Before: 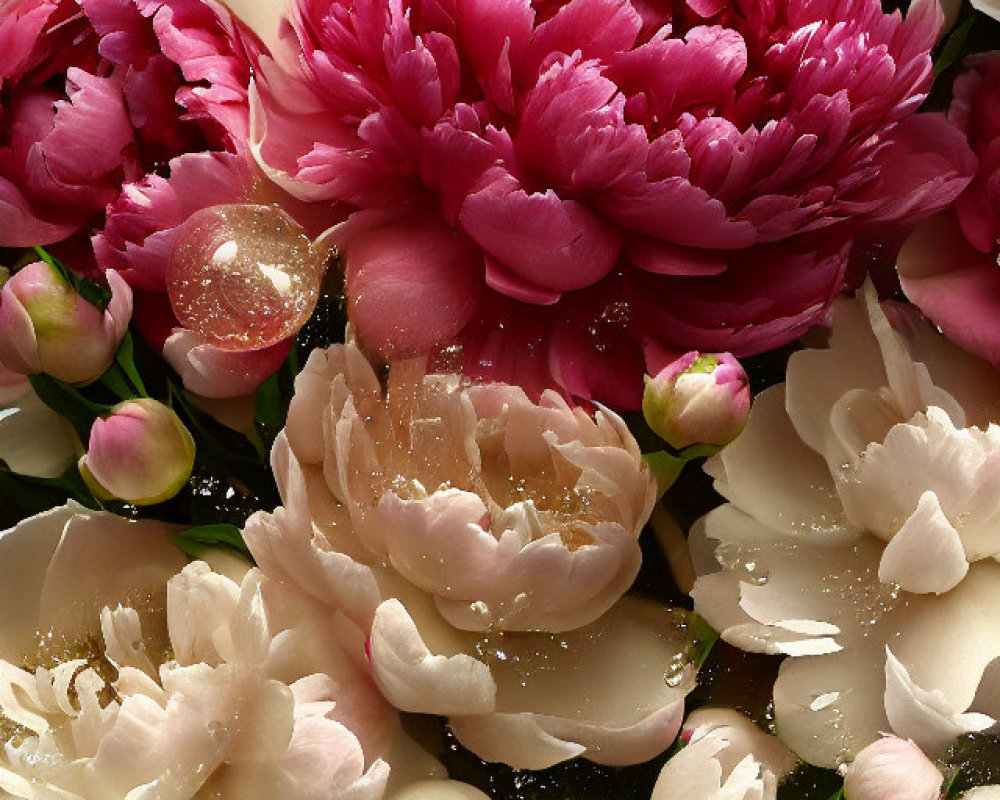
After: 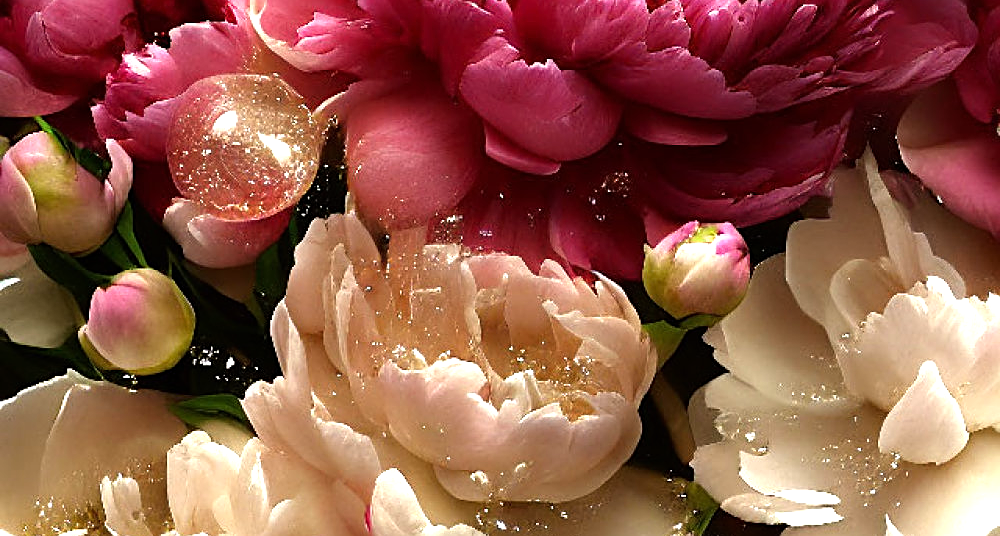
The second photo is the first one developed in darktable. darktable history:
tone equalizer: -8 EV -0.724 EV, -7 EV -0.717 EV, -6 EV -0.589 EV, -5 EV -0.374 EV, -3 EV 0.374 EV, -2 EV 0.6 EV, -1 EV 0.692 EV, +0 EV 0.75 EV
crop: top 16.268%, bottom 16.7%
sharpen: on, module defaults
